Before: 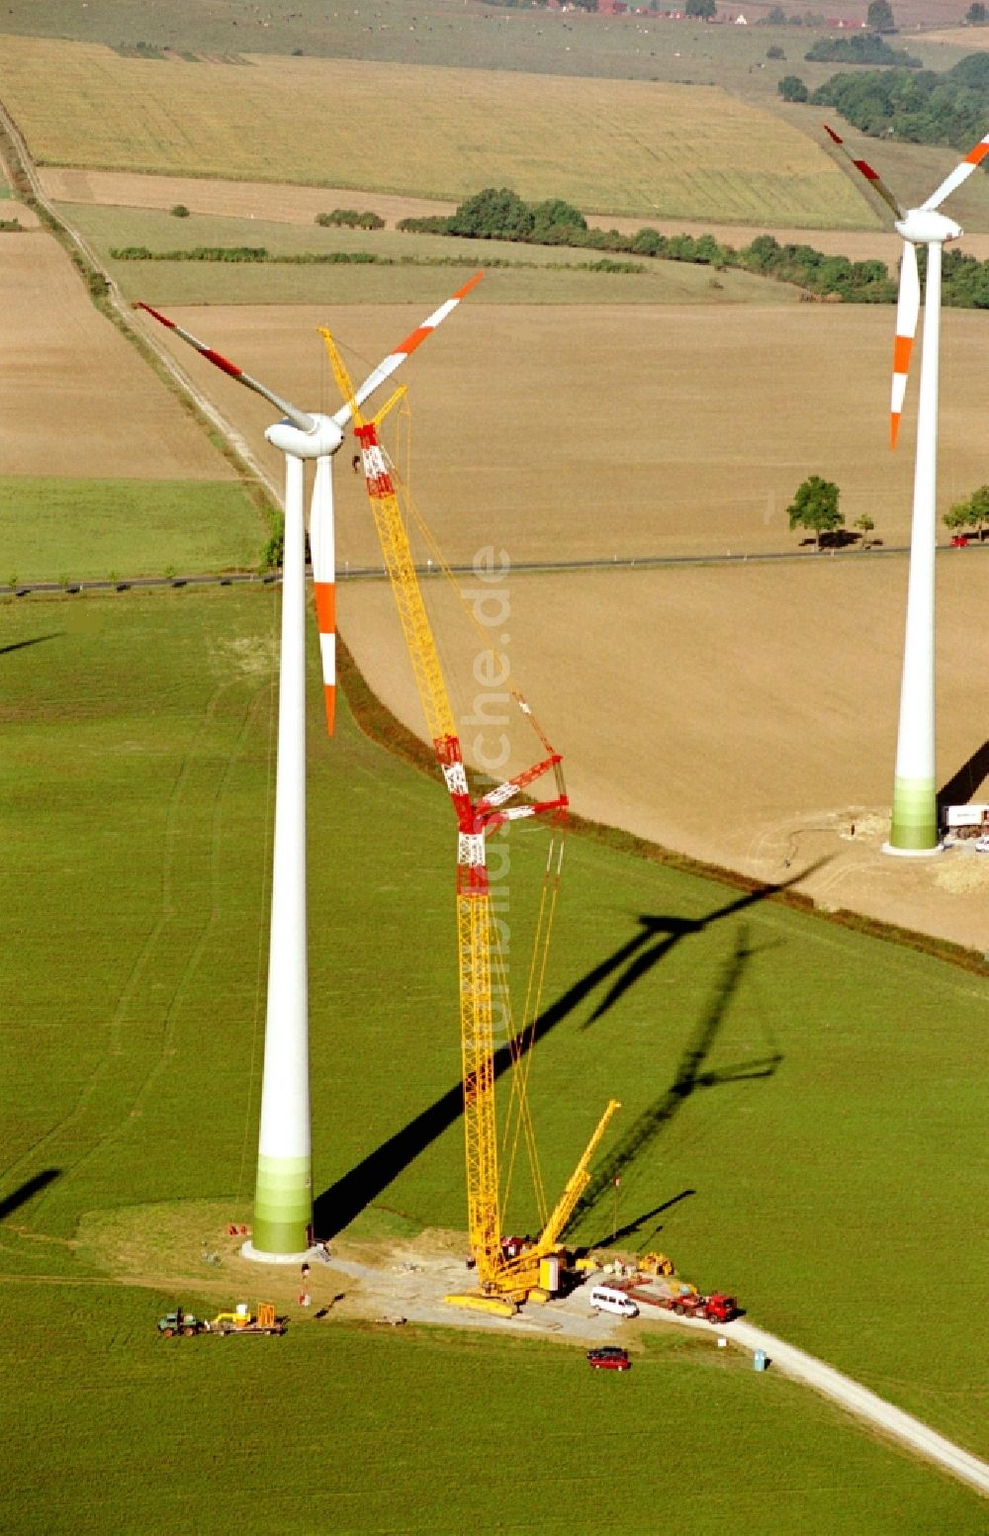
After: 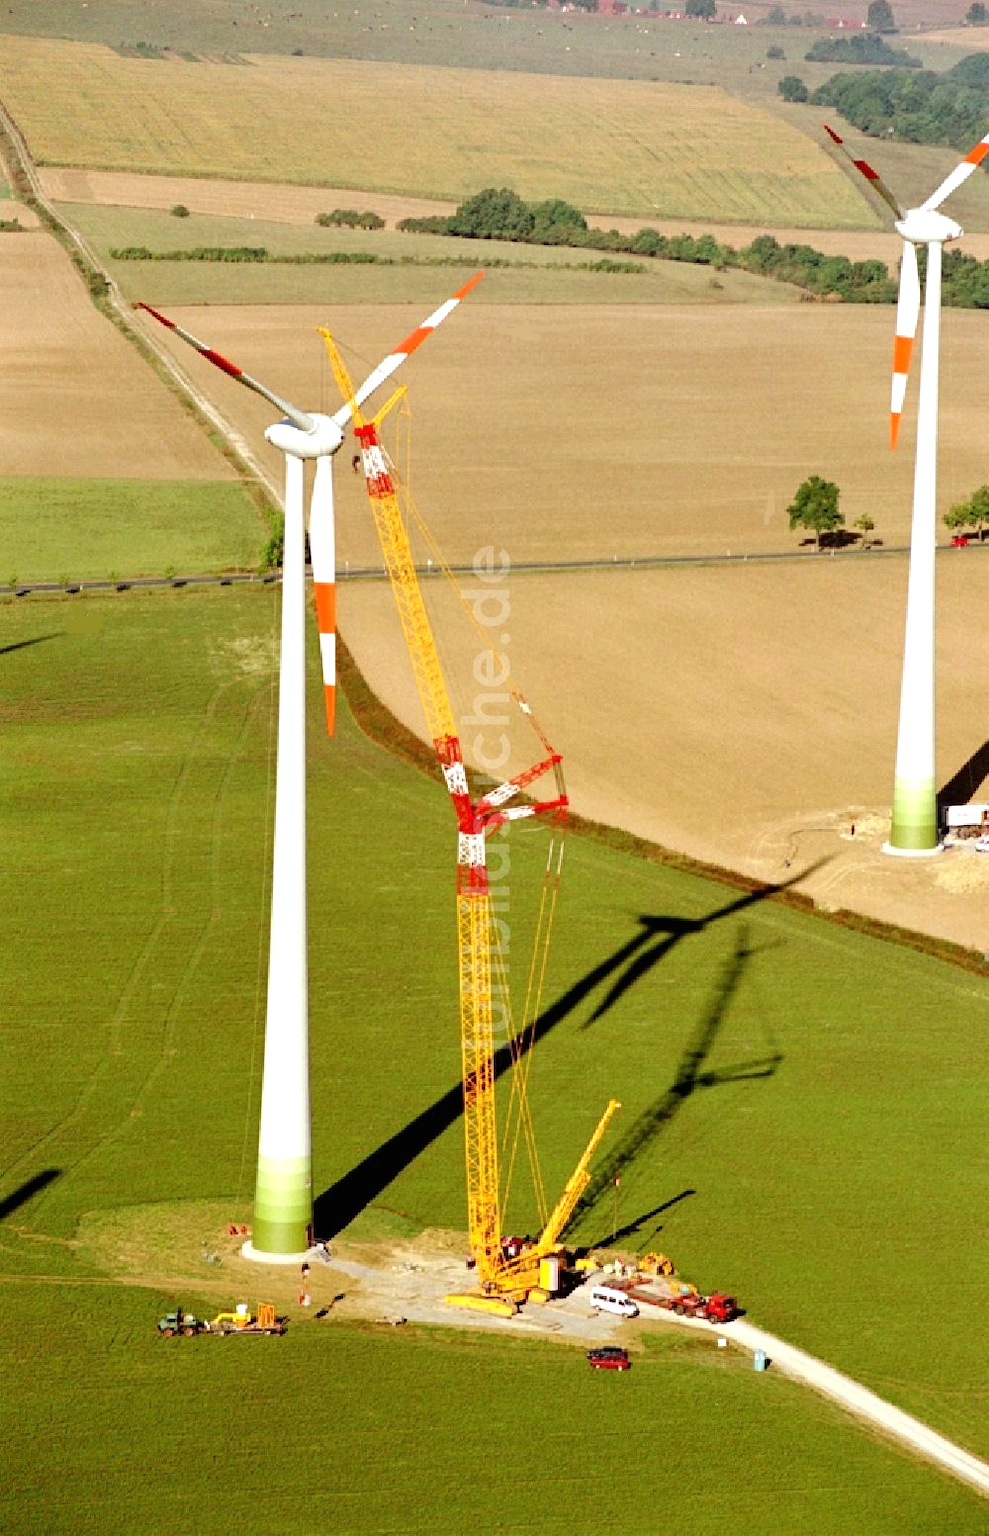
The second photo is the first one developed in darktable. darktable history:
exposure: exposure 0.297 EV, compensate highlight preservation false
